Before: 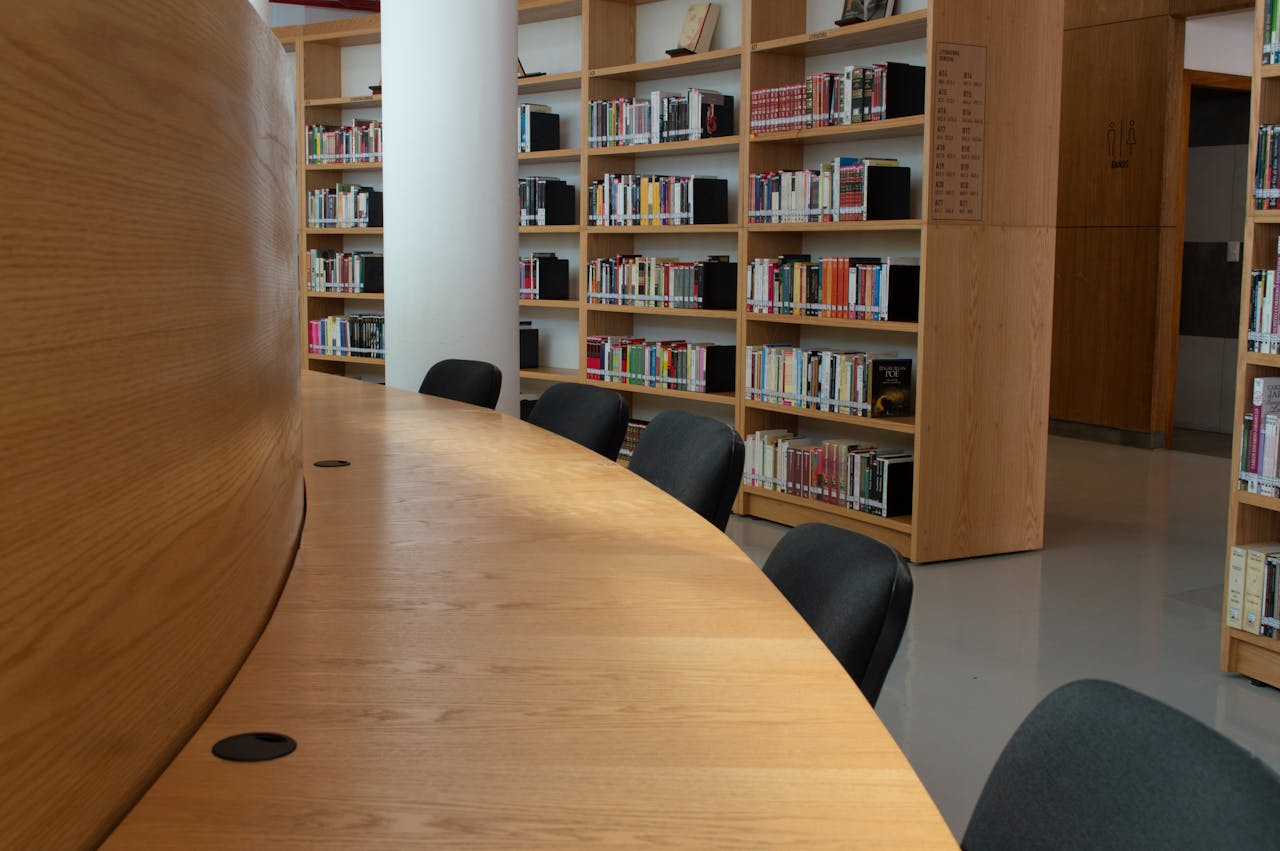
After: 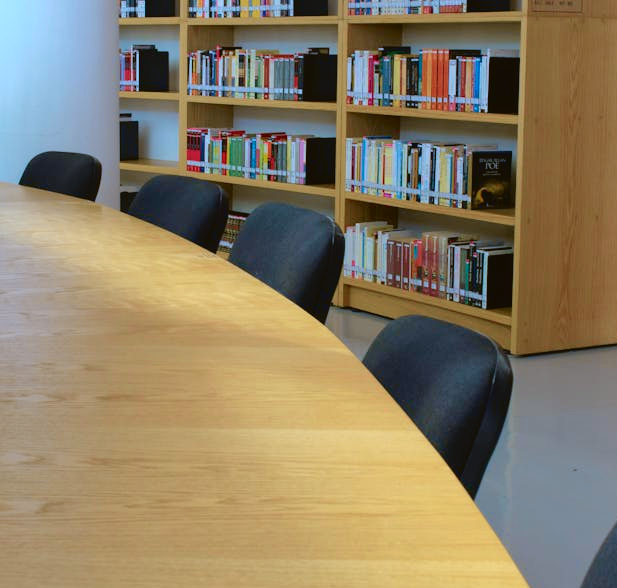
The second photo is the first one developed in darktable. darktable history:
tone curve: curves: ch0 [(0, 0.021) (0.049, 0.044) (0.152, 0.14) (0.328, 0.377) (0.473, 0.543) (0.641, 0.705) (0.85, 0.894) (1, 0.969)]; ch1 [(0, 0) (0.302, 0.331) (0.433, 0.432) (0.472, 0.47) (0.502, 0.503) (0.527, 0.516) (0.564, 0.573) (0.614, 0.626) (0.677, 0.701) (0.859, 0.885) (1, 1)]; ch2 [(0, 0) (0.33, 0.301) (0.447, 0.44) (0.487, 0.496) (0.502, 0.516) (0.535, 0.563) (0.565, 0.597) (0.608, 0.641) (1, 1)], color space Lab, independent channels, preserve colors none
velvia: on, module defaults
color calibration: x 0.38, y 0.39, temperature 4079.36 K
crop: left 31.317%, top 24.495%, right 20.434%, bottom 6.404%
exposure: exposure 0.15 EV, compensate highlight preservation false
shadows and highlights: on, module defaults
